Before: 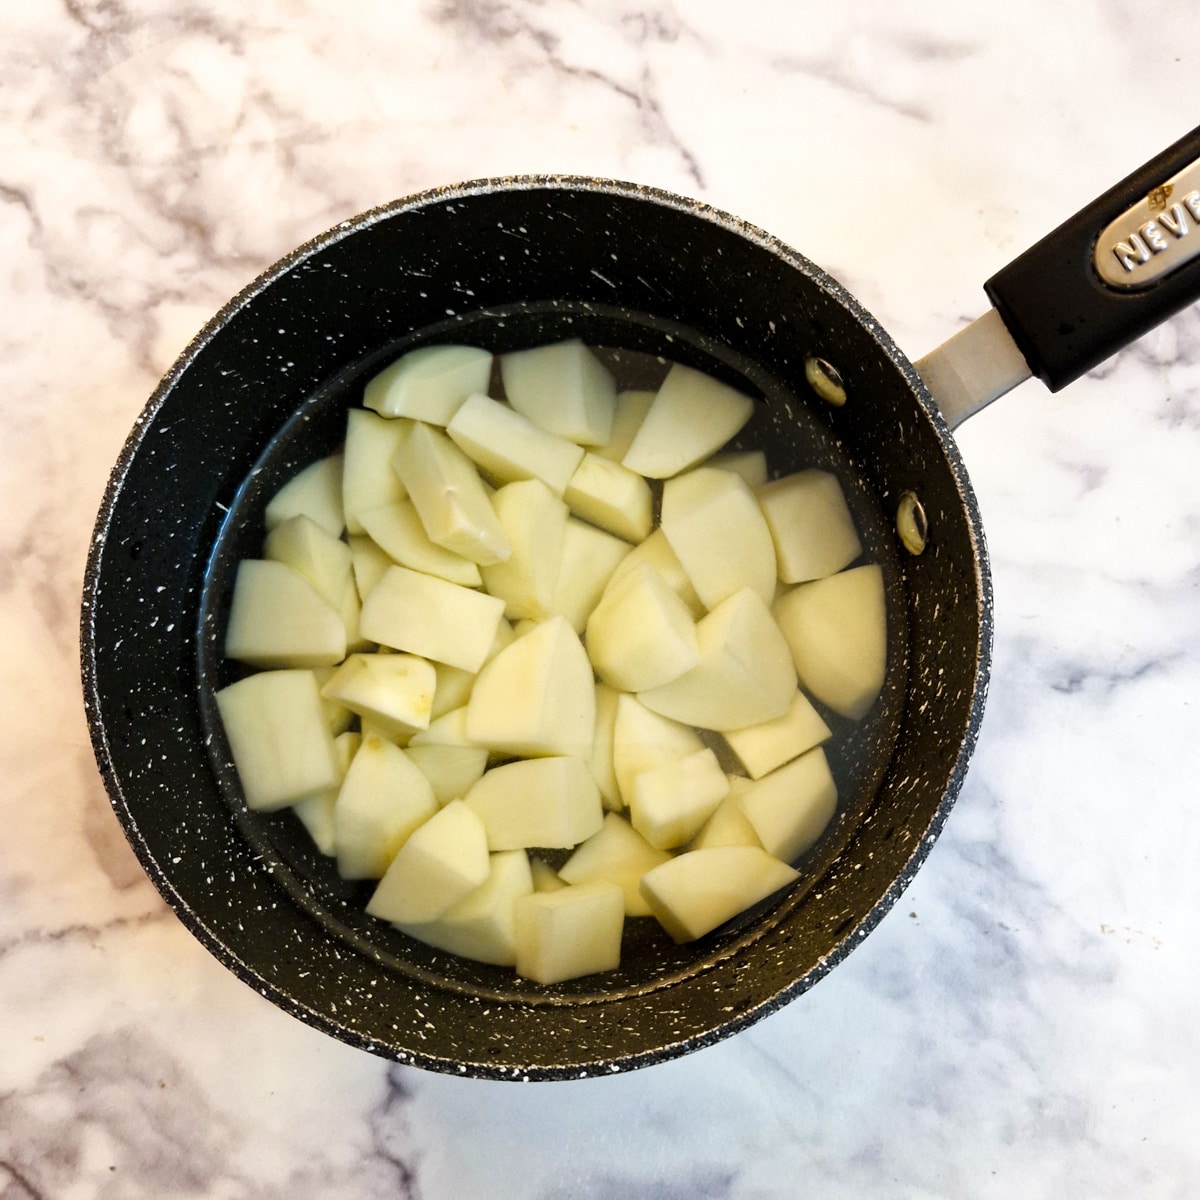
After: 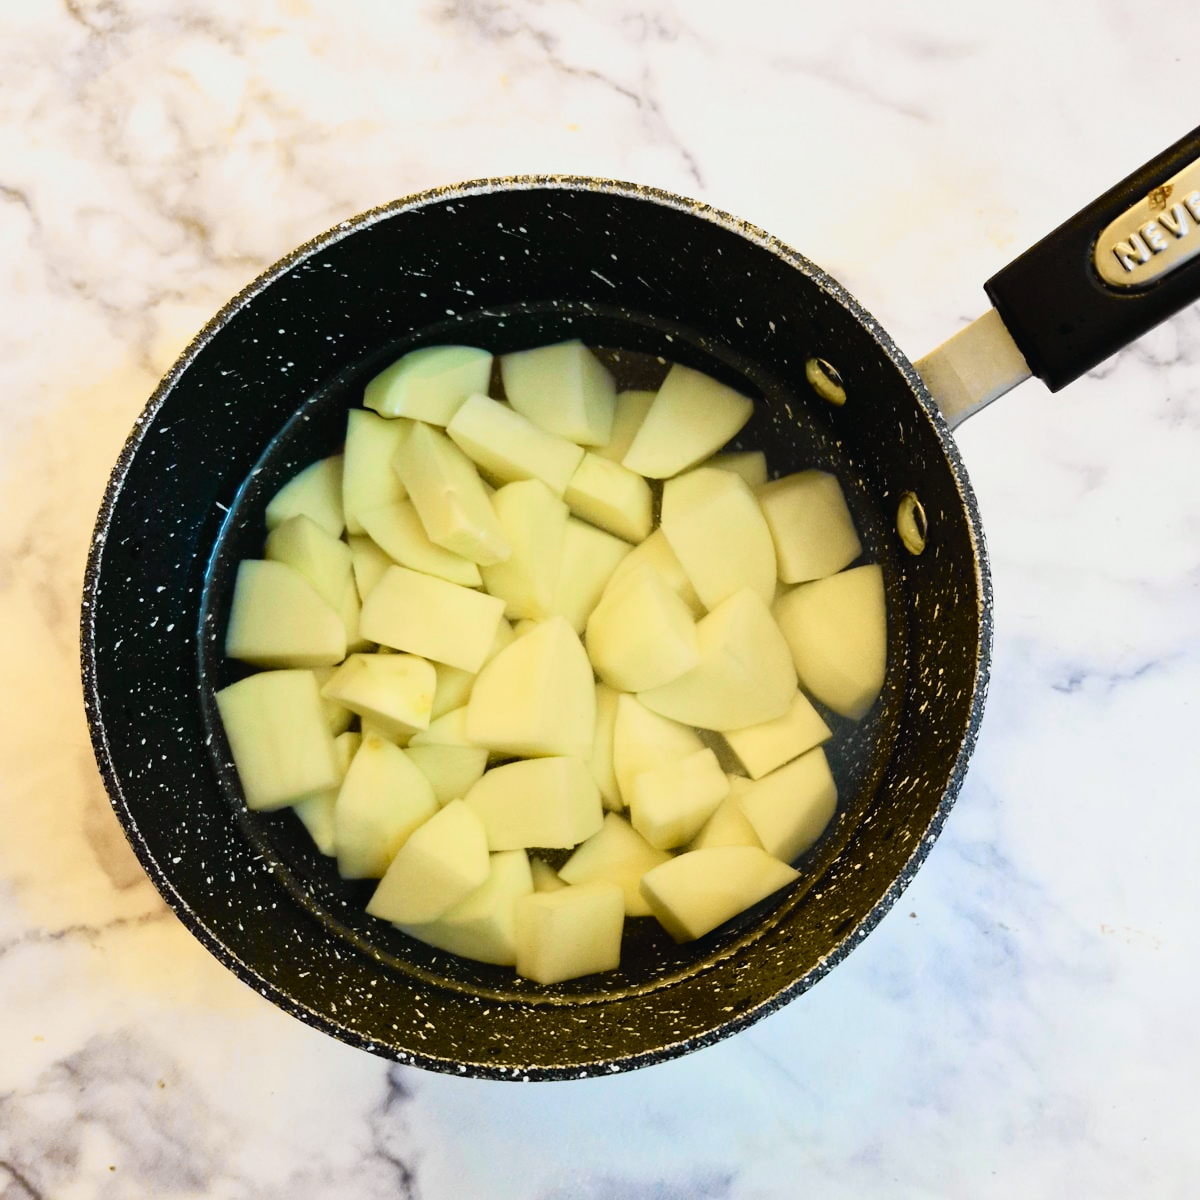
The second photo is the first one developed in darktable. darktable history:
tone curve: curves: ch0 [(0, 0.022) (0.114, 0.088) (0.282, 0.316) (0.446, 0.511) (0.613, 0.693) (0.786, 0.843) (0.999, 0.949)]; ch1 [(0, 0) (0.395, 0.343) (0.463, 0.427) (0.486, 0.474) (0.503, 0.5) (0.535, 0.522) (0.555, 0.546) (0.594, 0.614) (0.755, 0.793) (1, 1)]; ch2 [(0, 0) (0.369, 0.388) (0.449, 0.431) (0.501, 0.5) (0.528, 0.517) (0.561, 0.598) (0.697, 0.721) (1, 1)], color space Lab, independent channels, preserve colors none
